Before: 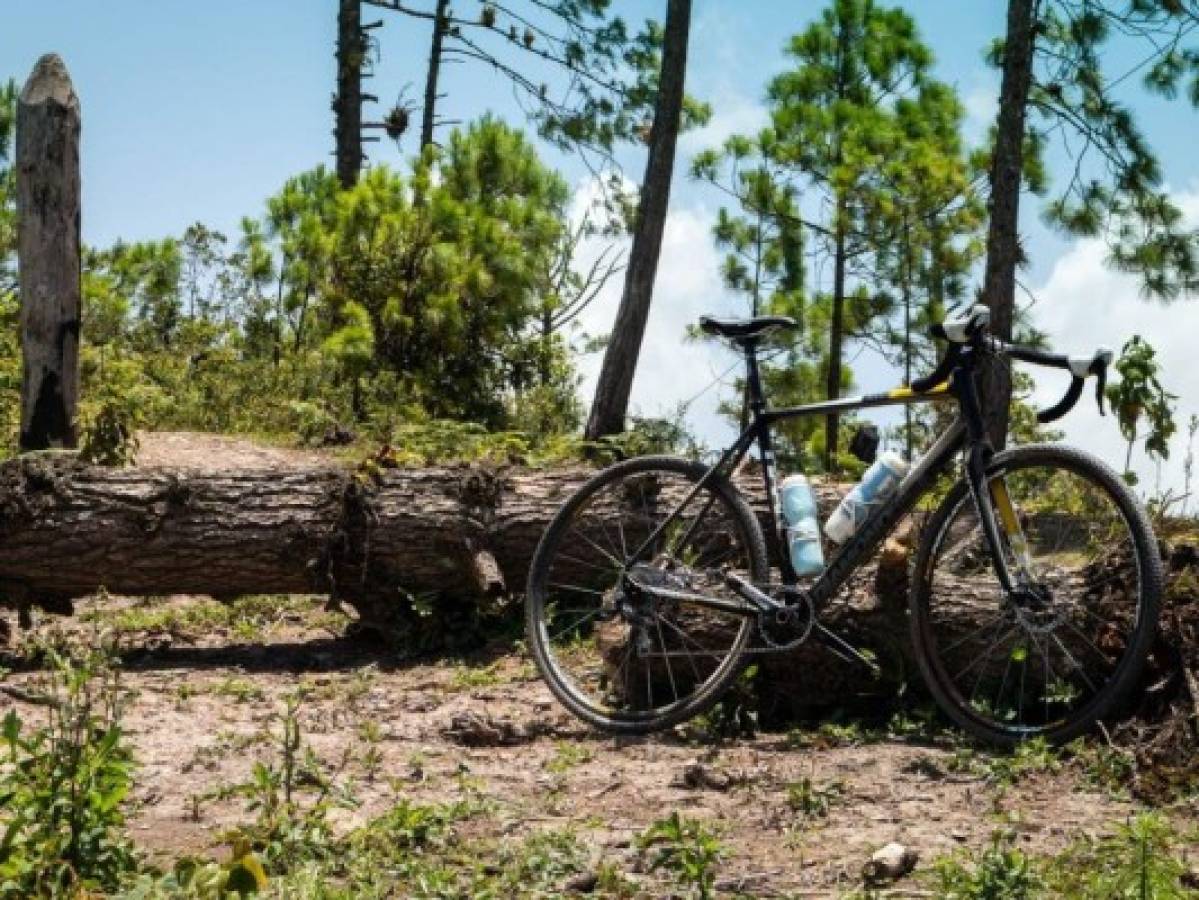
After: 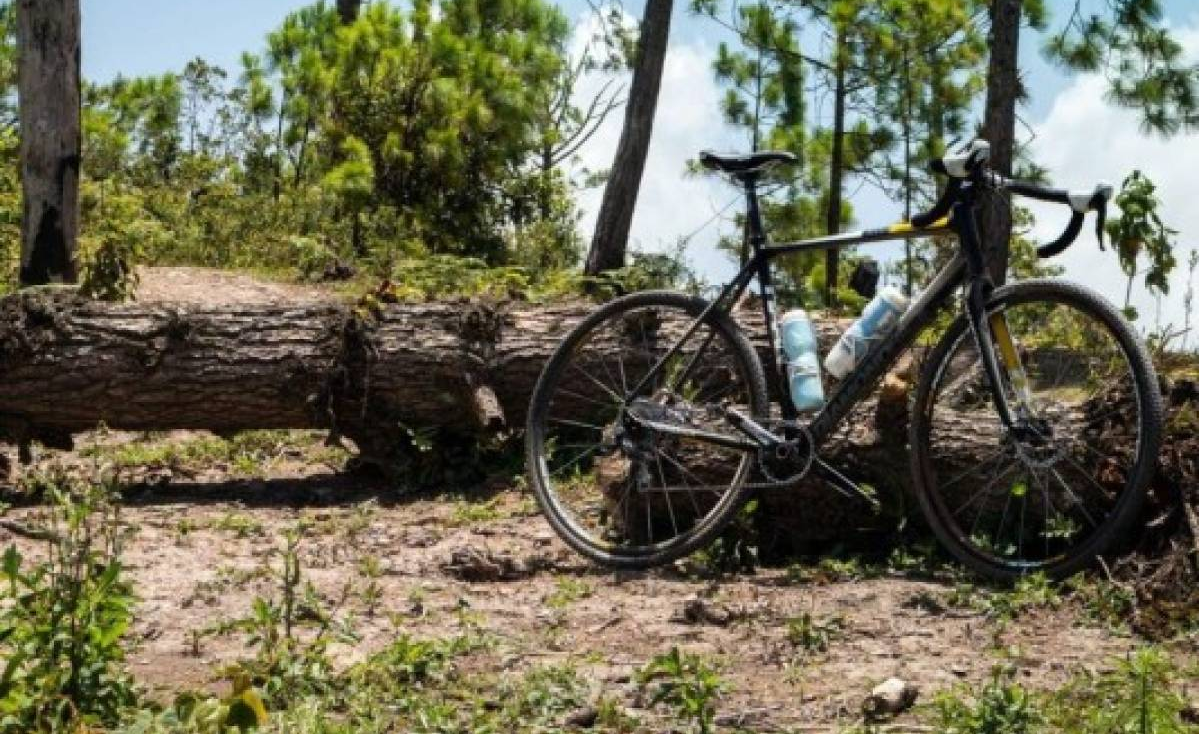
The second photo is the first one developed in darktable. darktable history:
crop and rotate: top 18.34%
